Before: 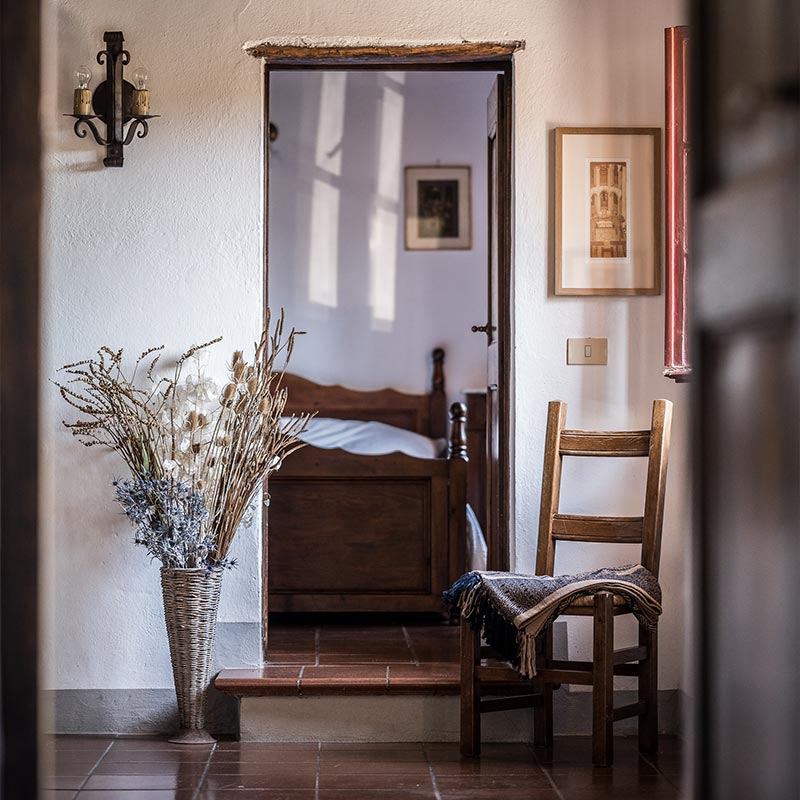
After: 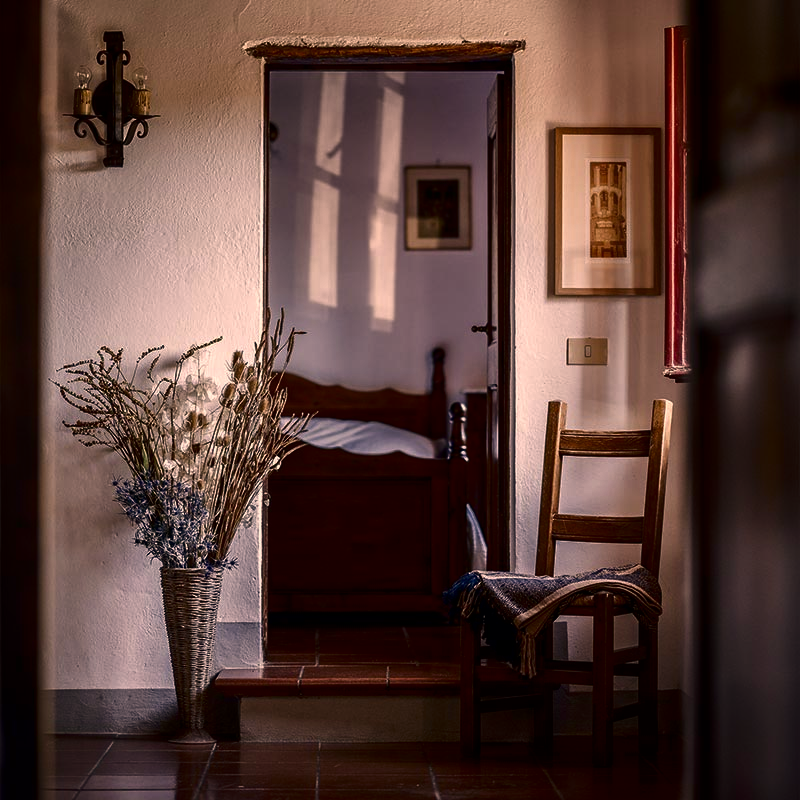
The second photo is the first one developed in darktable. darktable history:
contrast brightness saturation: brightness -0.507
color correction: highlights a* 17.65, highlights b* 18.69
